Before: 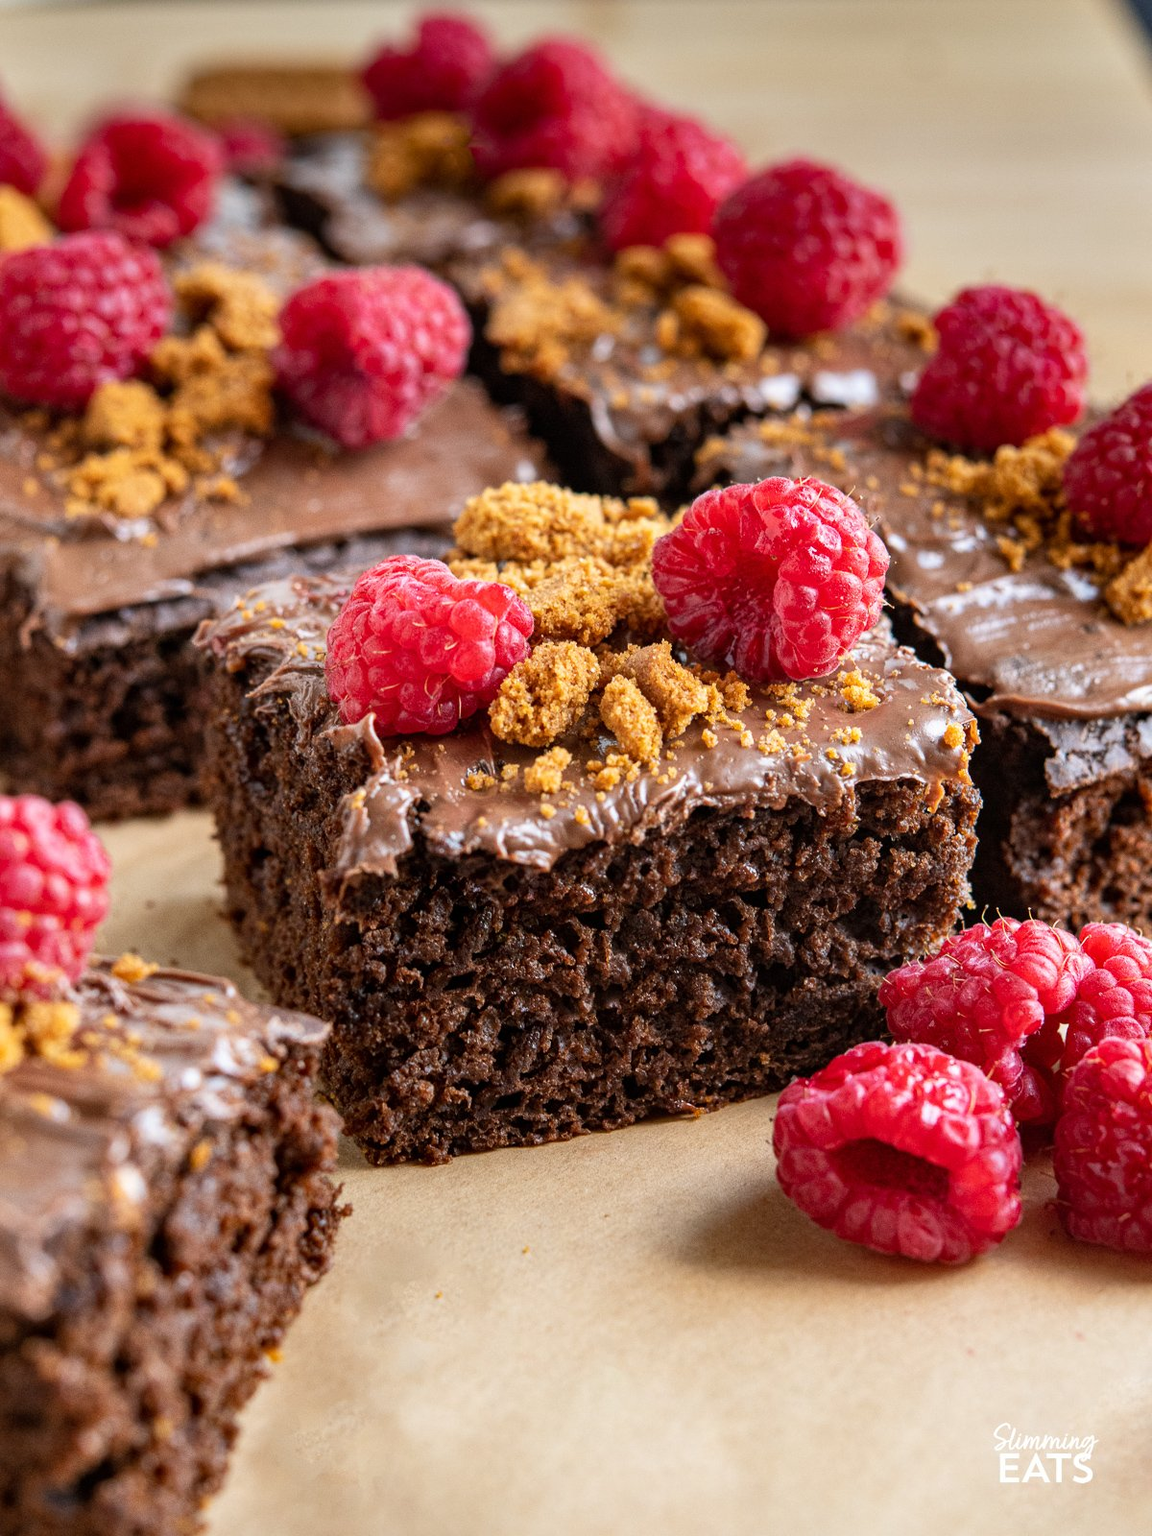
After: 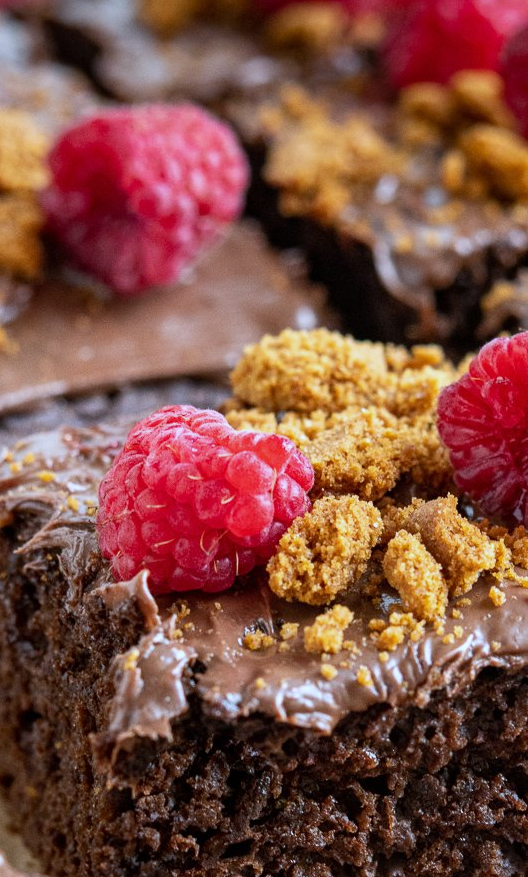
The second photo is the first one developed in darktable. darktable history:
crop: left 20.248%, top 10.86%, right 35.675%, bottom 34.321%
white balance: red 0.924, blue 1.095
